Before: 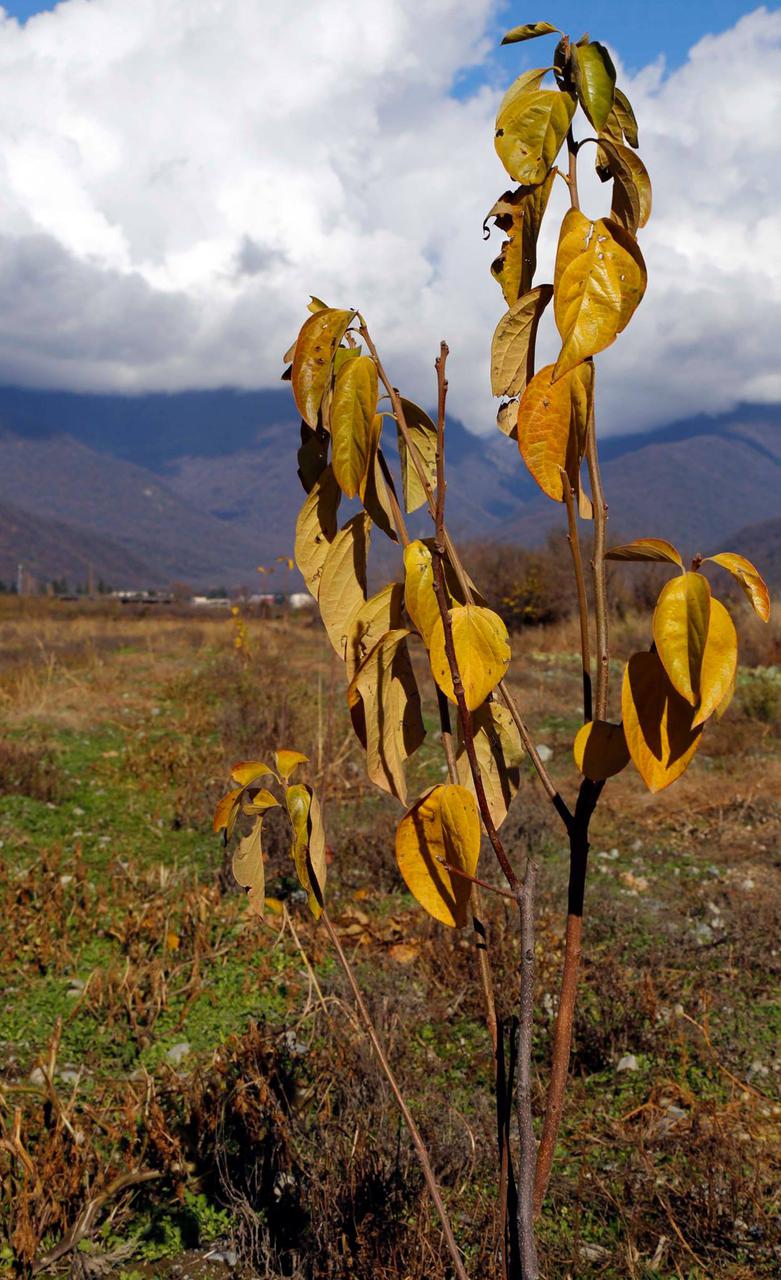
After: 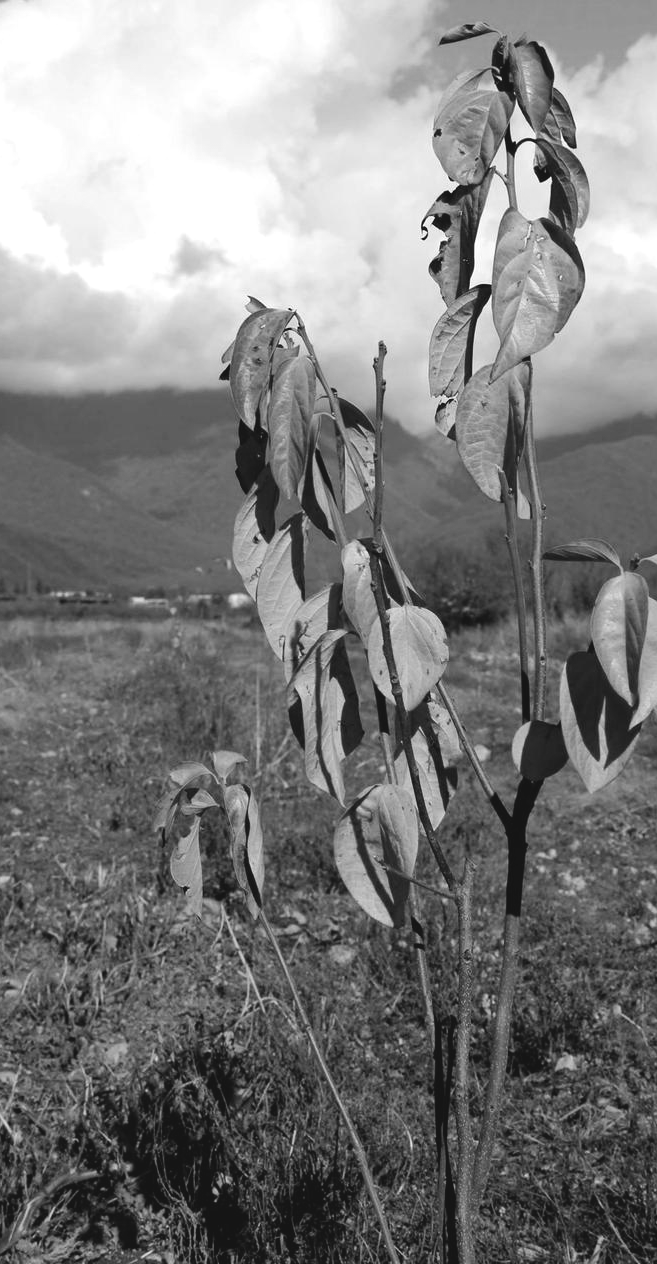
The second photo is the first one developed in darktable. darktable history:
crop: left 8.026%, right 7.374%
contrast brightness saturation: contrast -0.1, brightness 0.05, saturation 0.08
tone equalizer: -8 EV -0.417 EV, -7 EV -0.389 EV, -6 EV -0.333 EV, -5 EV -0.222 EV, -3 EV 0.222 EV, -2 EV 0.333 EV, -1 EV 0.389 EV, +0 EV 0.417 EV, edges refinement/feathering 500, mask exposure compensation -1.57 EV, preserve details no
monochrome: on, module defaults
